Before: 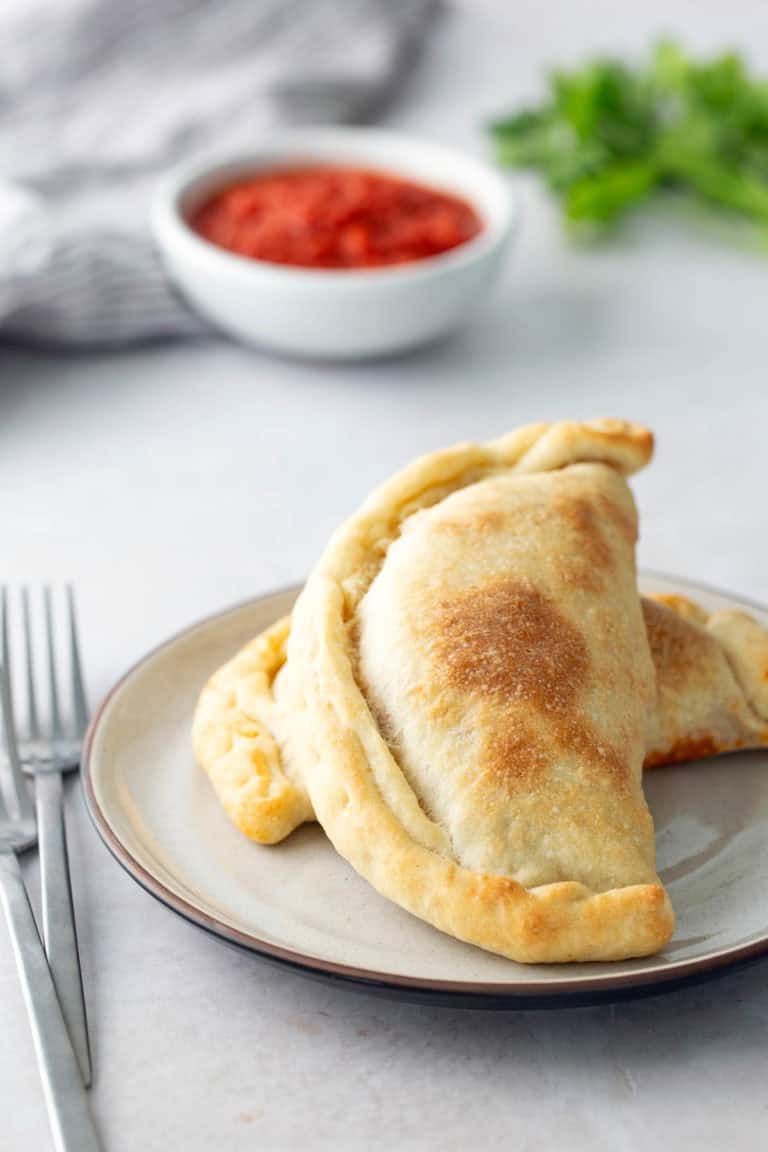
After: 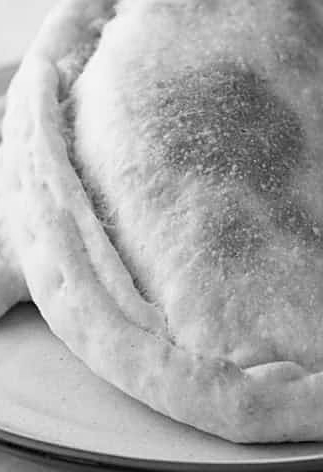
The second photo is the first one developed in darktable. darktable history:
white balance: red 1, blue 1
sharpen: on, module defaults
color calibration: output gray [0.21, 0.42, 0.37, 0], gray › normalize channels true, illuminant same as pipeline (D50), adaptation XYZ, x 0.346, y 0.359, gamut compression 0
crop: left 37.221%, top 45.169%, right 20.63%, bottom 13.777%
